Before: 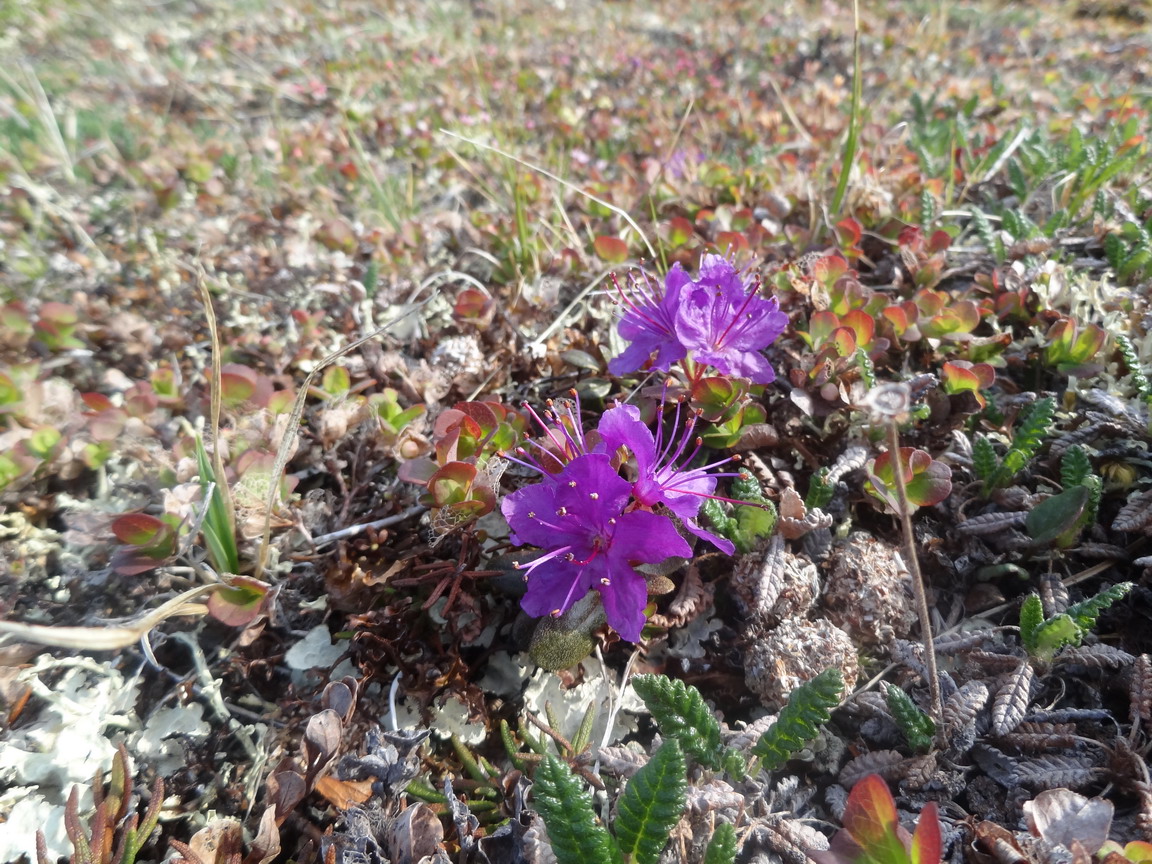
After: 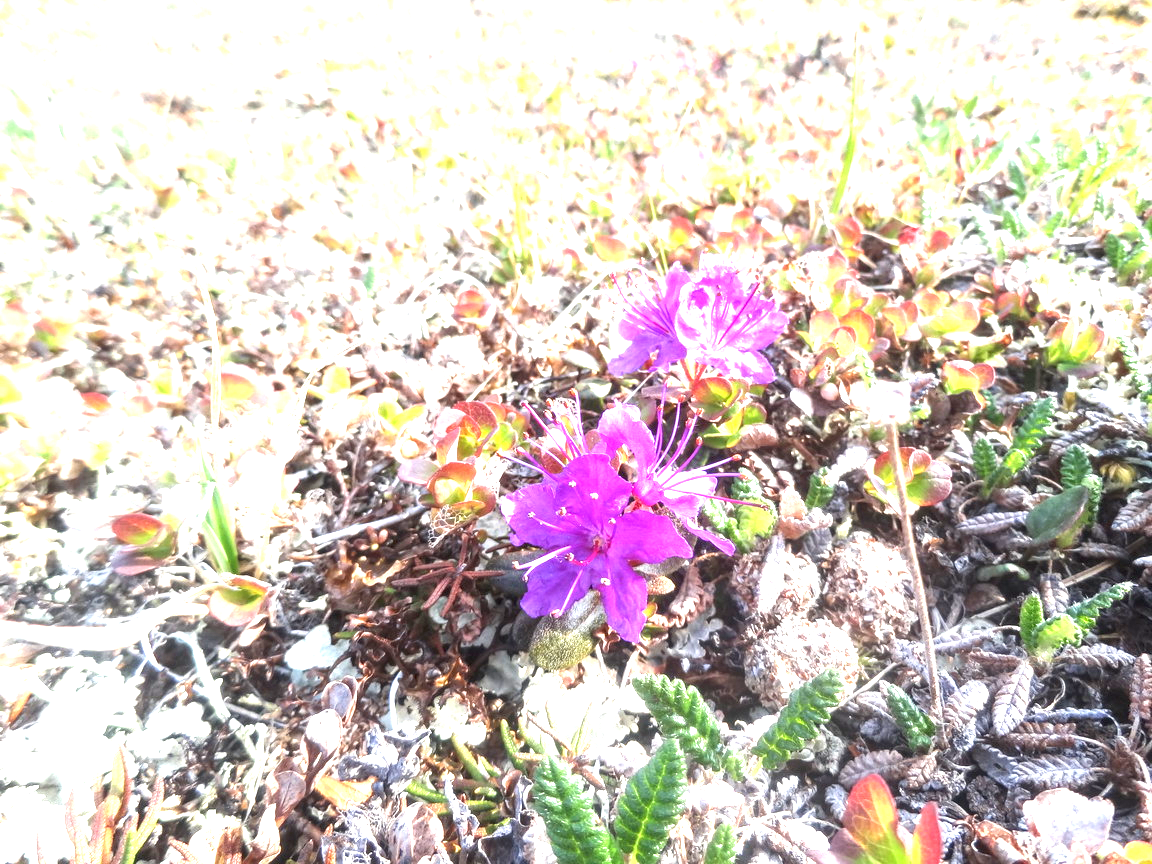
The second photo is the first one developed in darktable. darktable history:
local contrast: on, module defaults
exposure: black level correction 0, exposure 2.116 EV, compensate exposure bias true, compensate highlight preservation false
